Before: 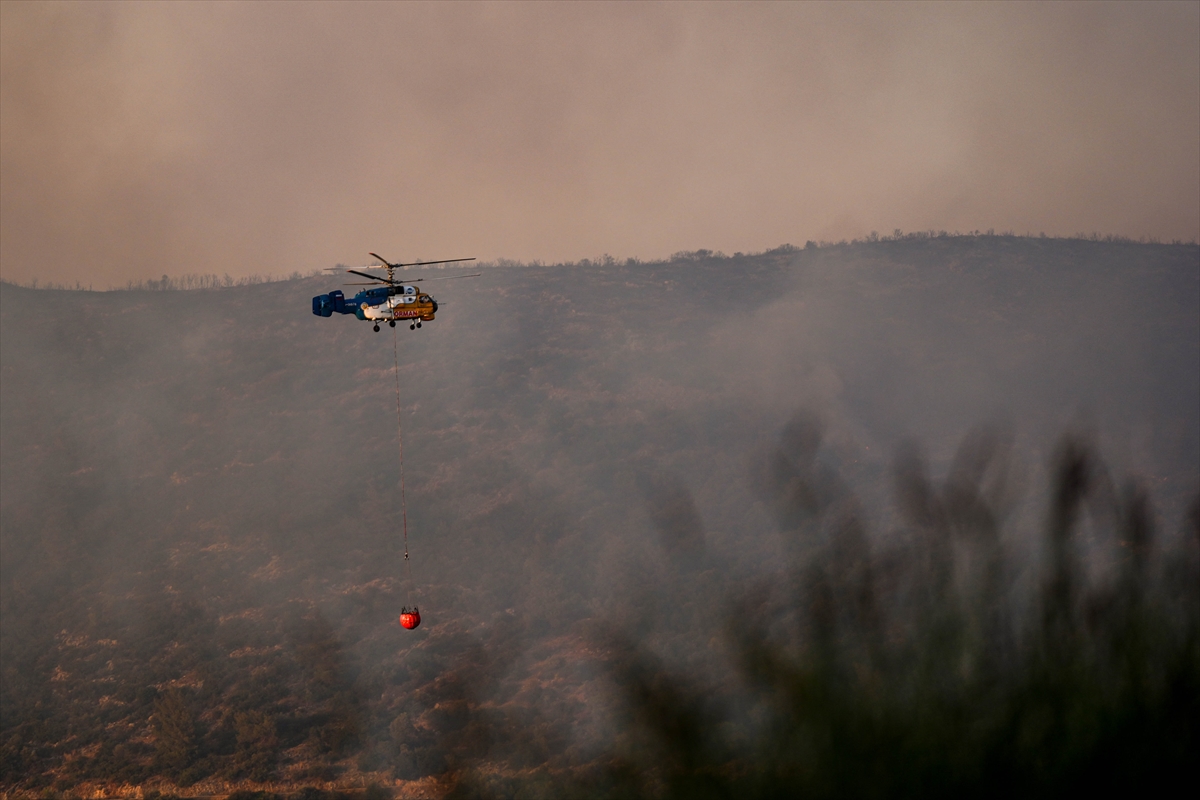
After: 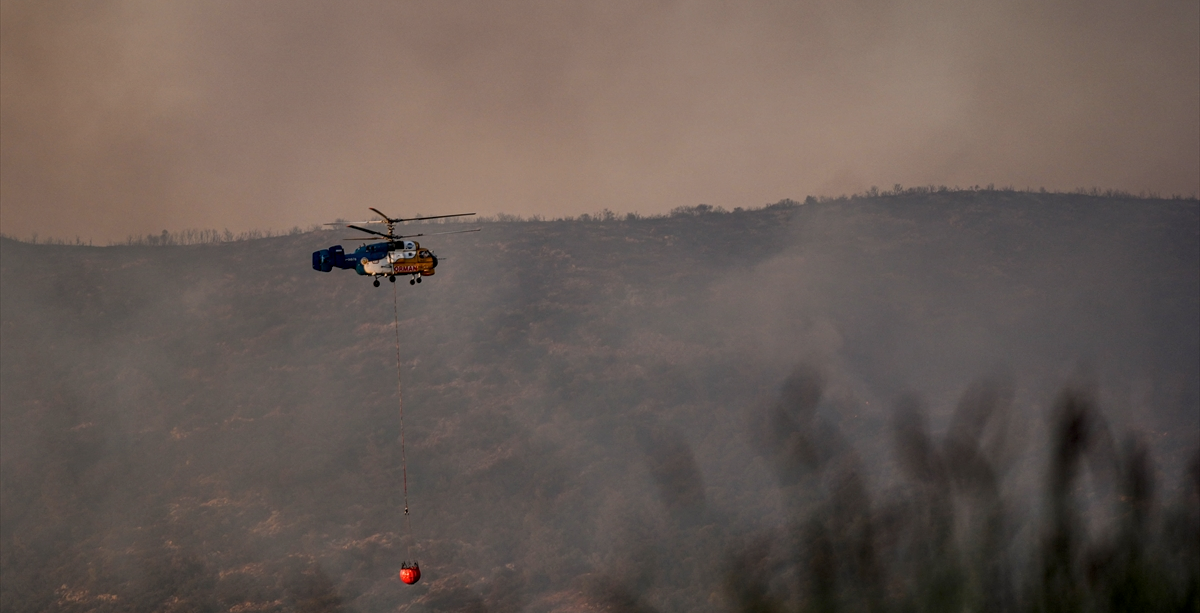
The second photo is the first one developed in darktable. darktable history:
graduated density: rotation -0.352°, offset 57.64
crop: top 5.667%, bottom 17.637%
local contrast: on, module defaults
